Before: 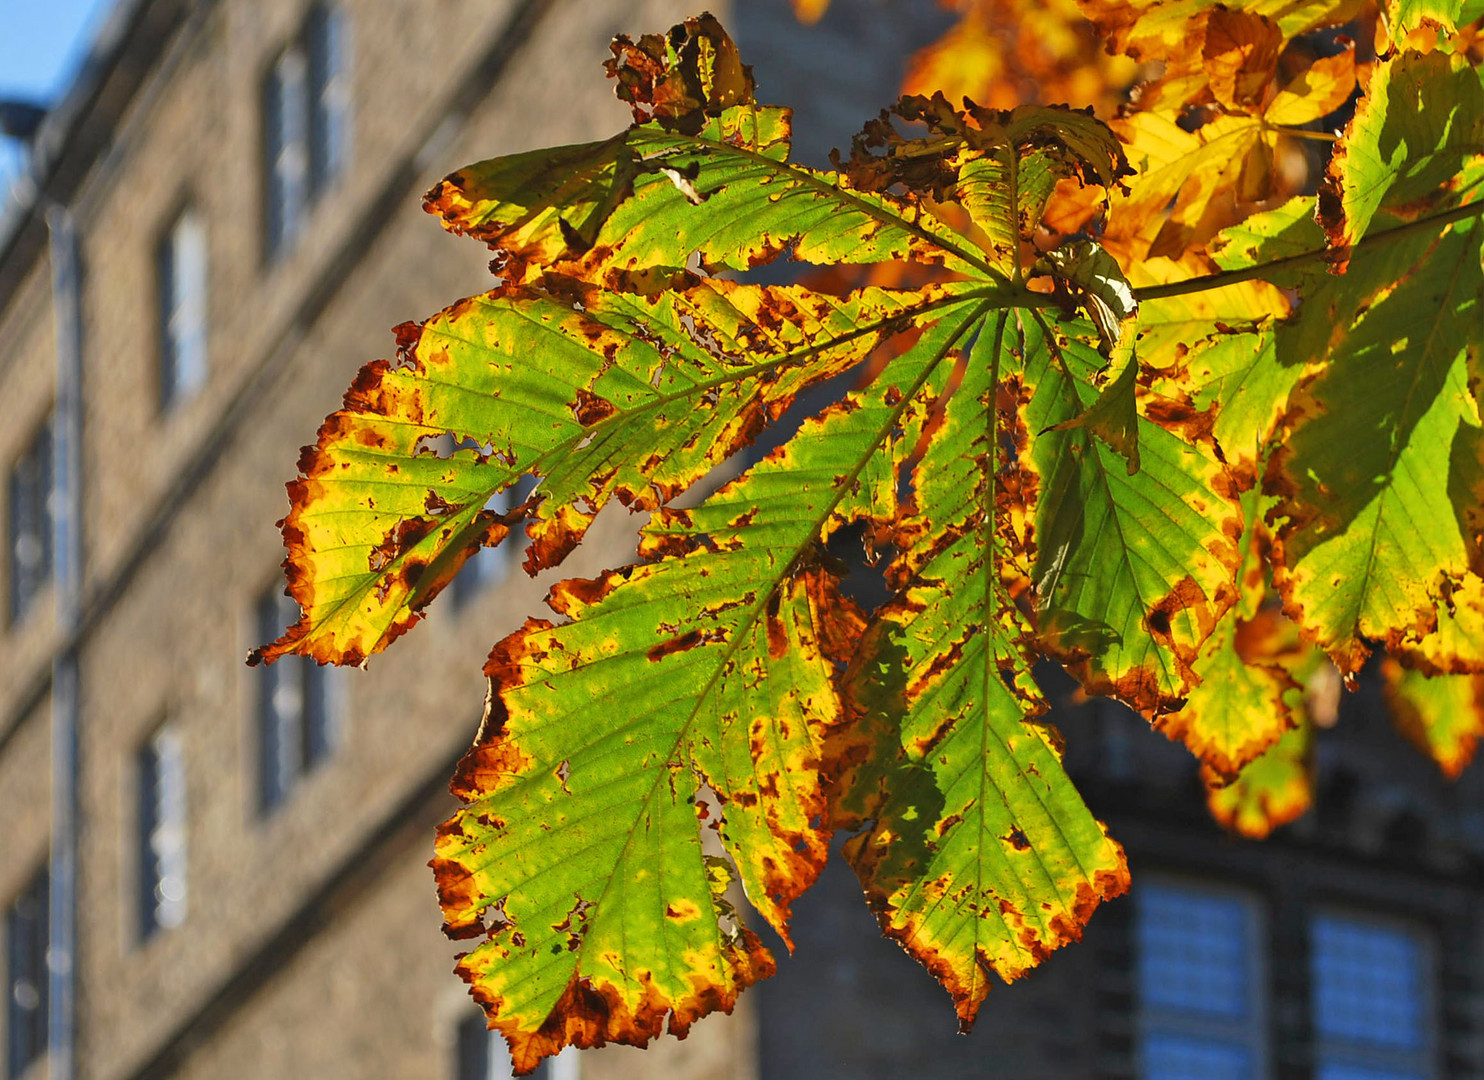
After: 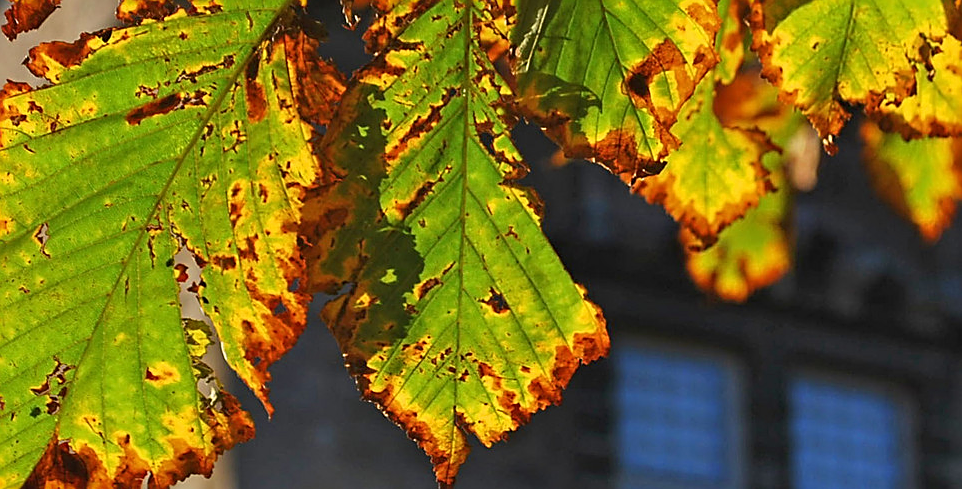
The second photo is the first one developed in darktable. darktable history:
sharpen: amount 0.555
exposure: compensate highlight preservation false
crop and rotate: left 35.134%, top 49.764%, bottom 4.881%
